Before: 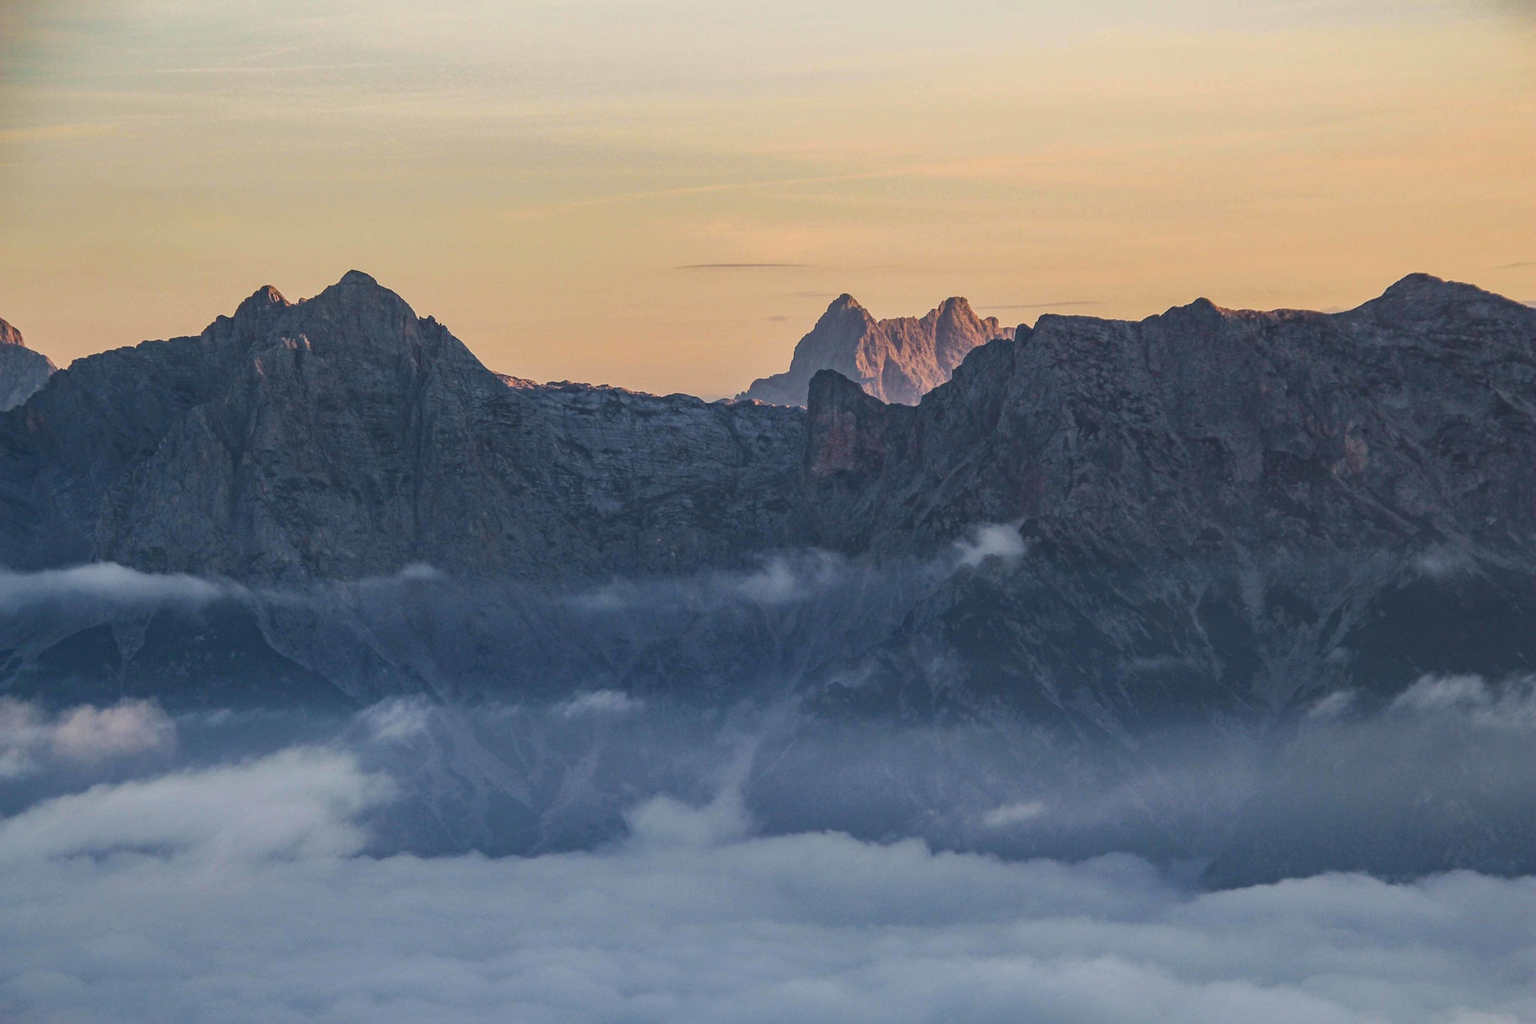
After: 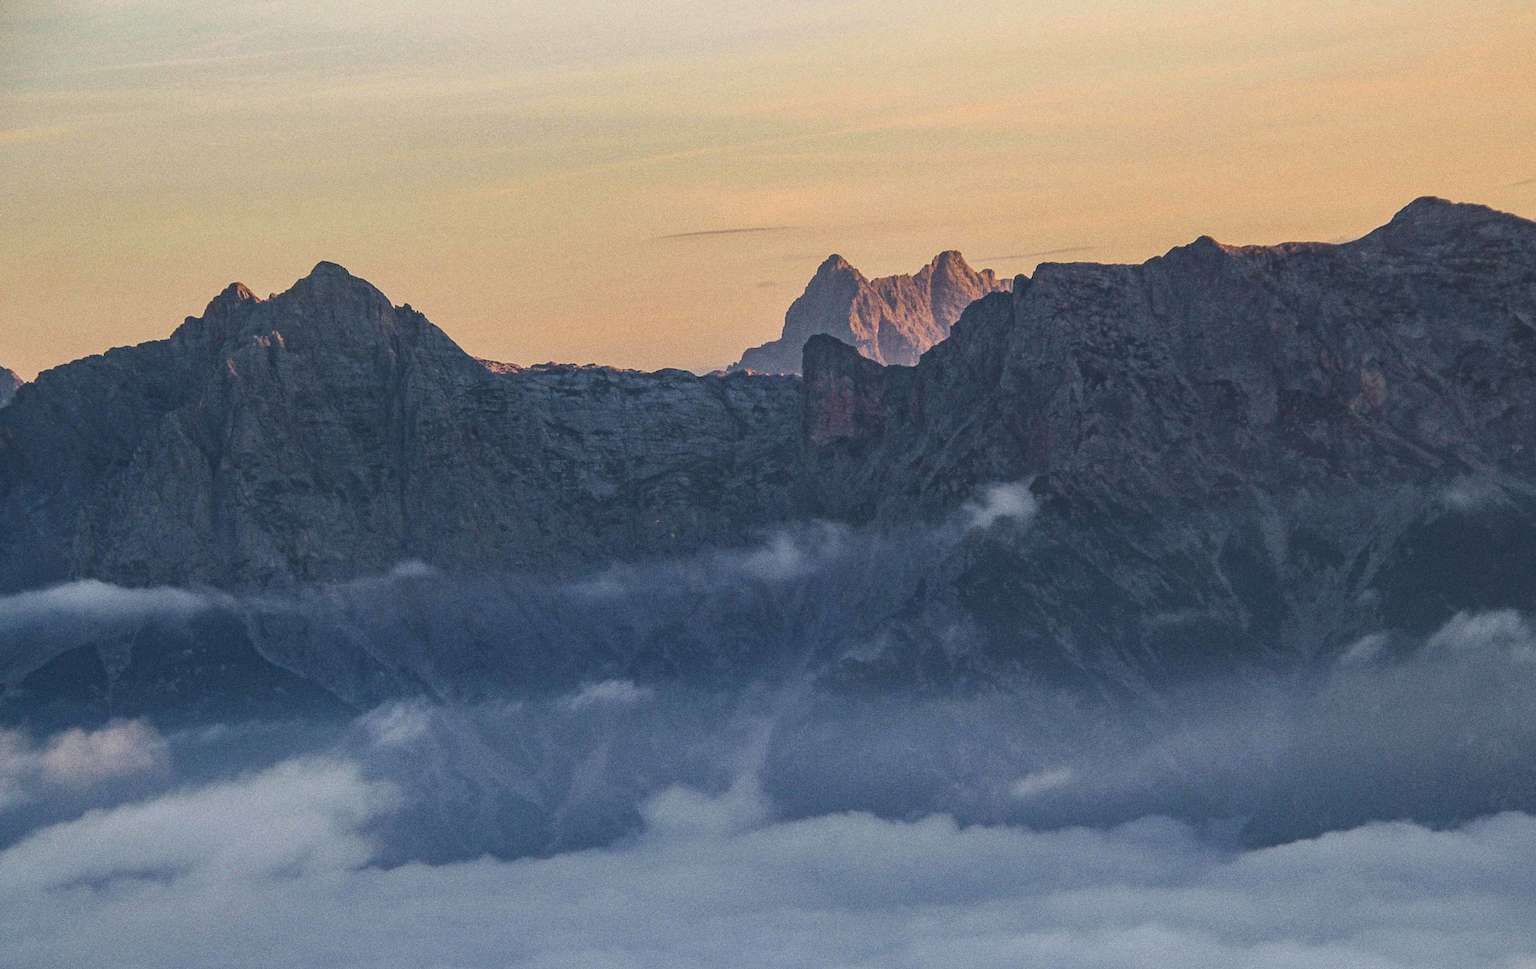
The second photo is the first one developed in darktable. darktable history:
rotate and perspective: rotation -3.52°, crop left 0.036, crop right 0.964, crop top 0.081, crop bottom 0.919
grain: coarseness 0.09 ISO, strength 40%
